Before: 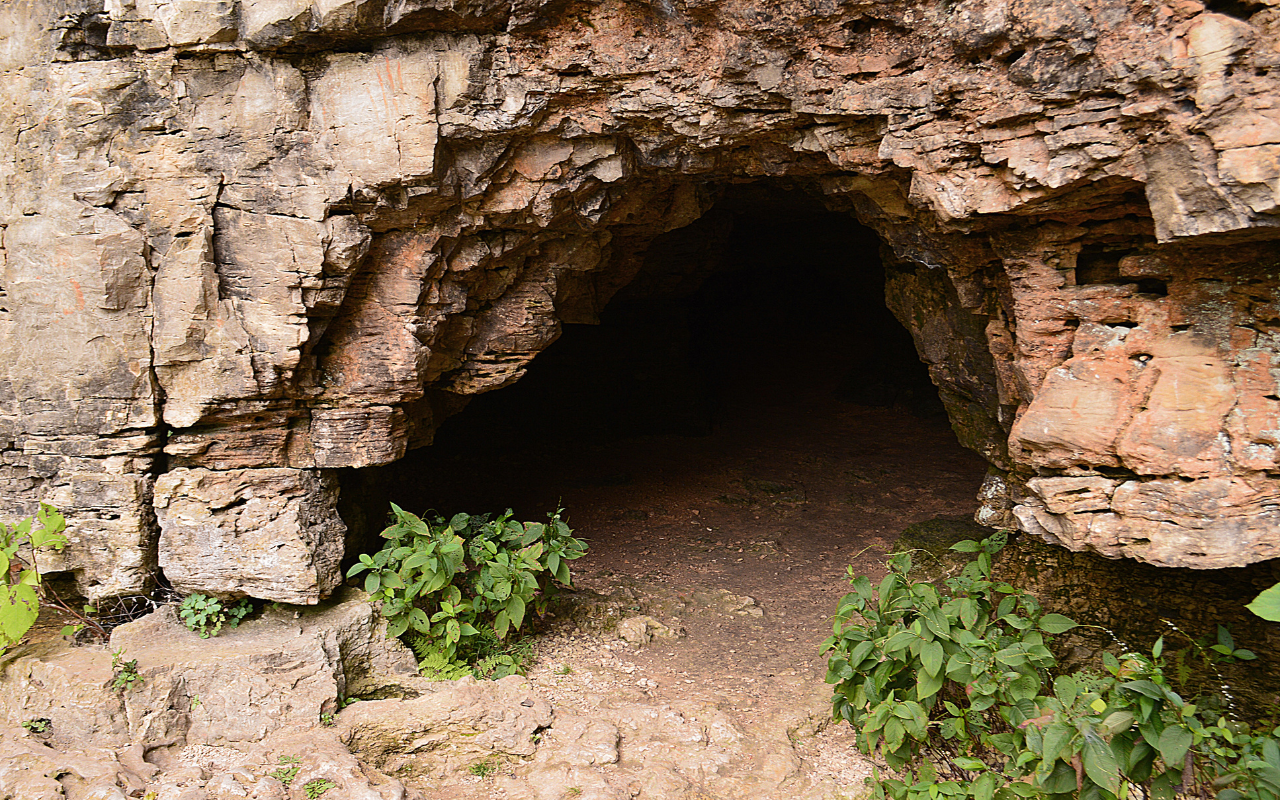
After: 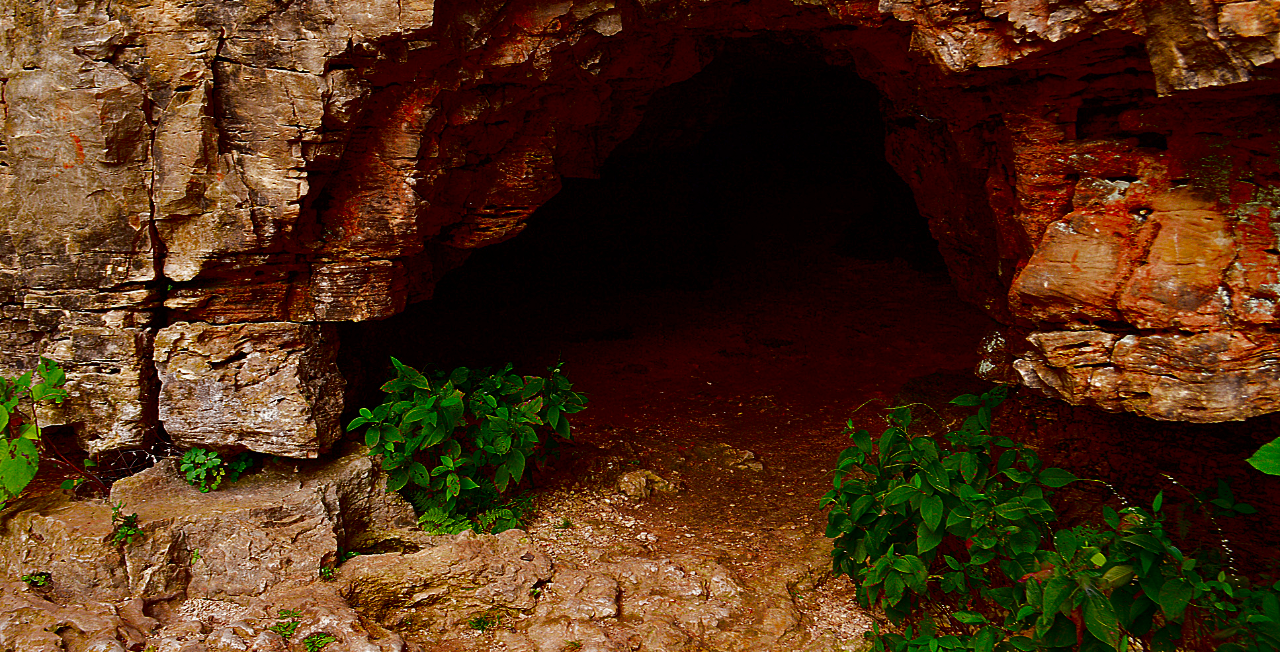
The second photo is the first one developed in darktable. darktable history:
crop and rotate: top 18.498%
contrast brightness saturation: brightness -0.982, saturation 0.995
